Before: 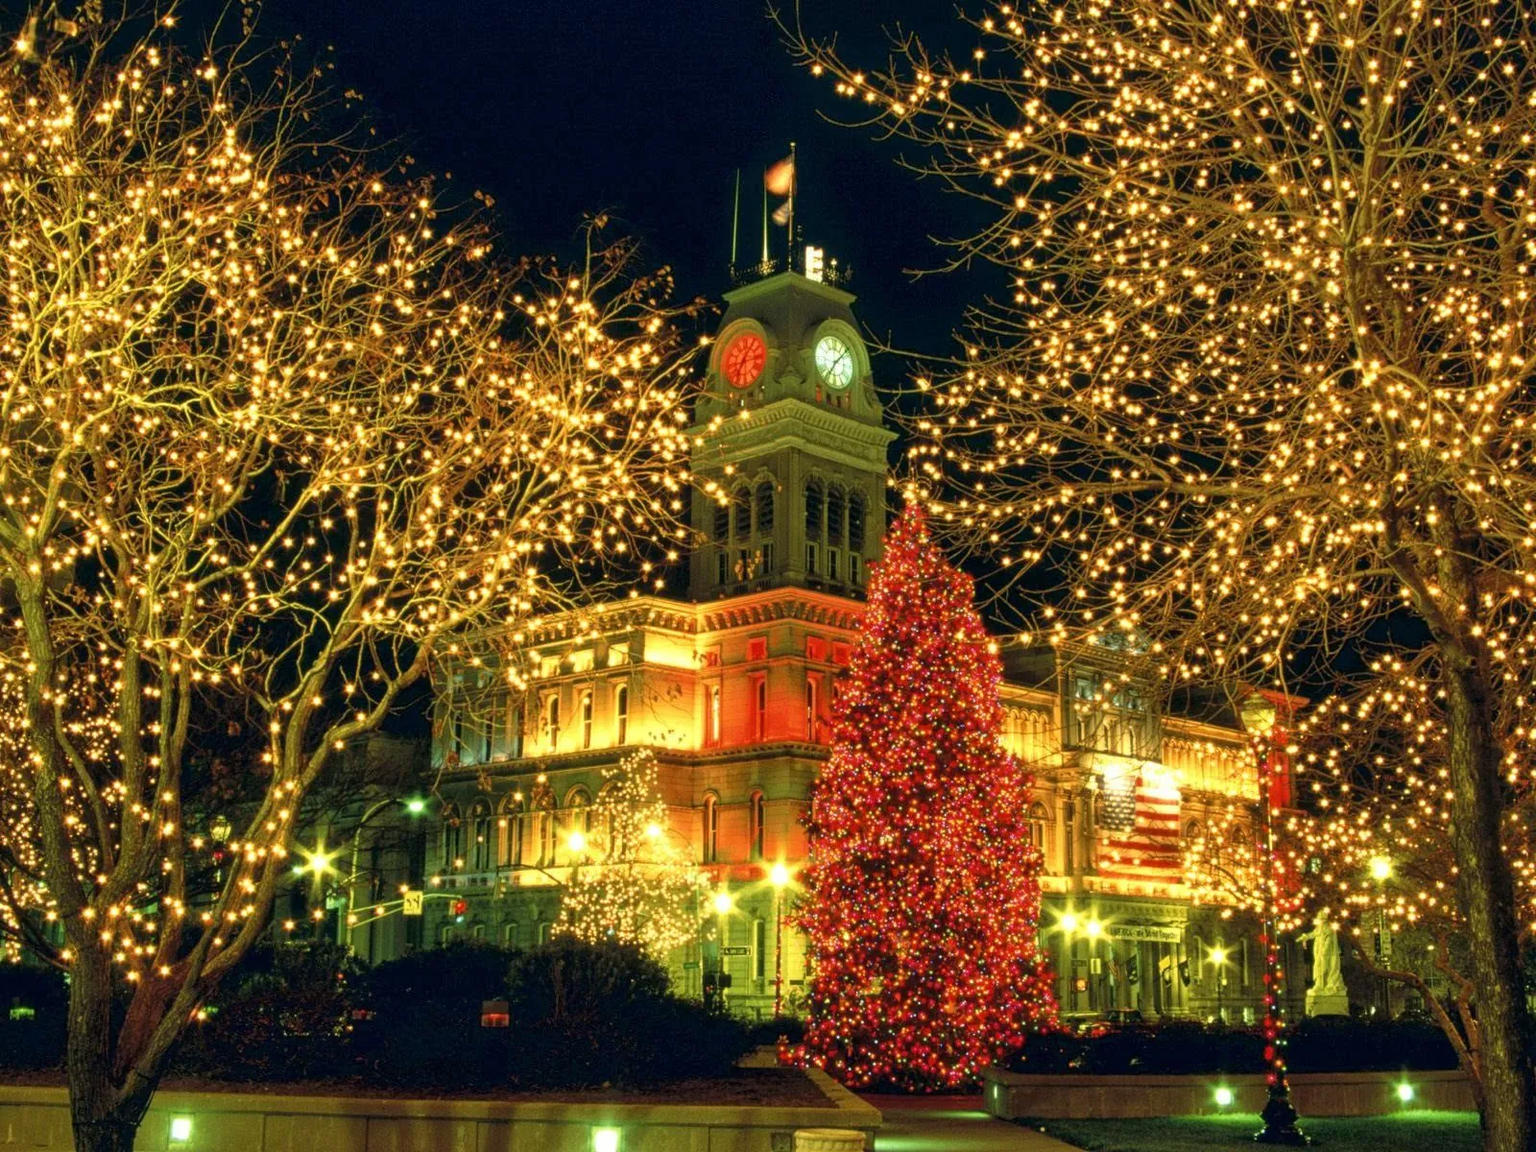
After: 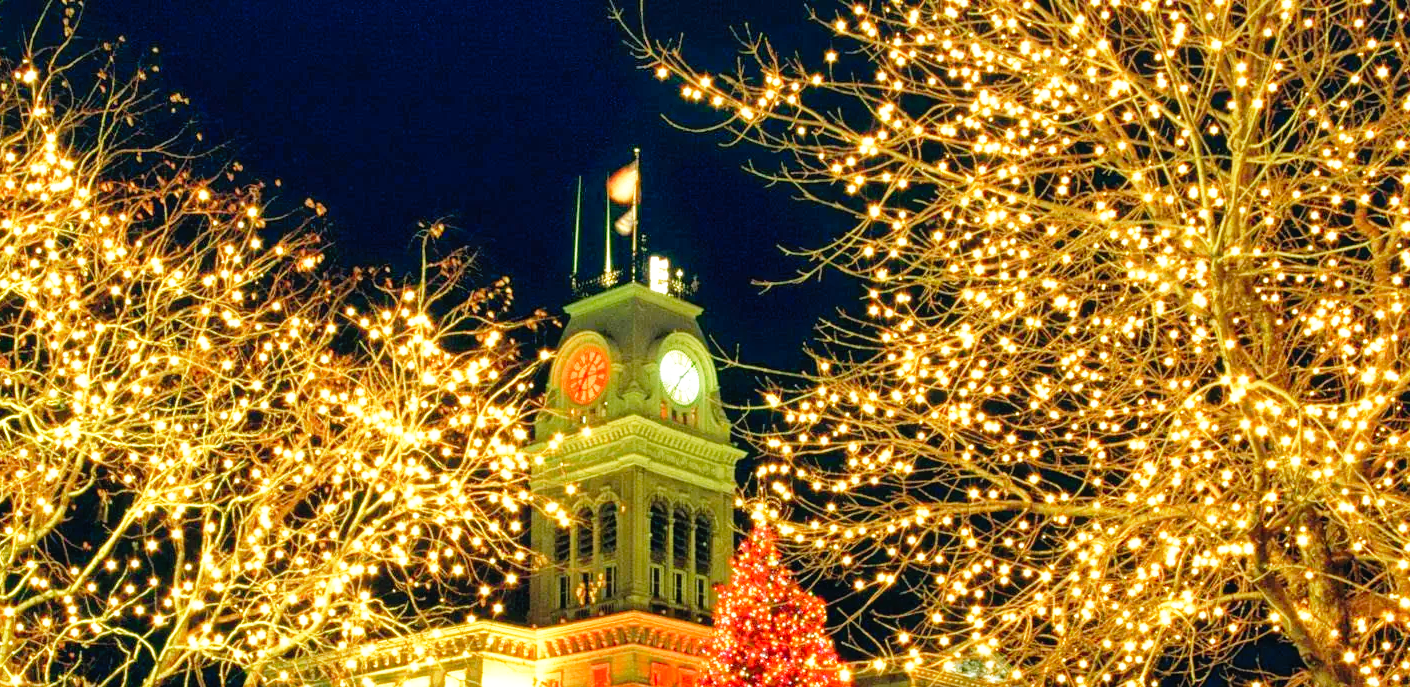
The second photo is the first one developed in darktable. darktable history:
exposure: black level correction 0, exposure 0.499 EV, compensate highlight preservation false
shadows and highlights: shadows 29.96, highlights color adjustment 0.578%
base curve: curves: ch0 [(0, 0) (0.012, 0.01) (0.073, 0.168) (0.31, 0.711) (0.645, 0.957) (1, 1)], preserve colors none
crop and rotate: left 11.82%, bottom 42.675%
